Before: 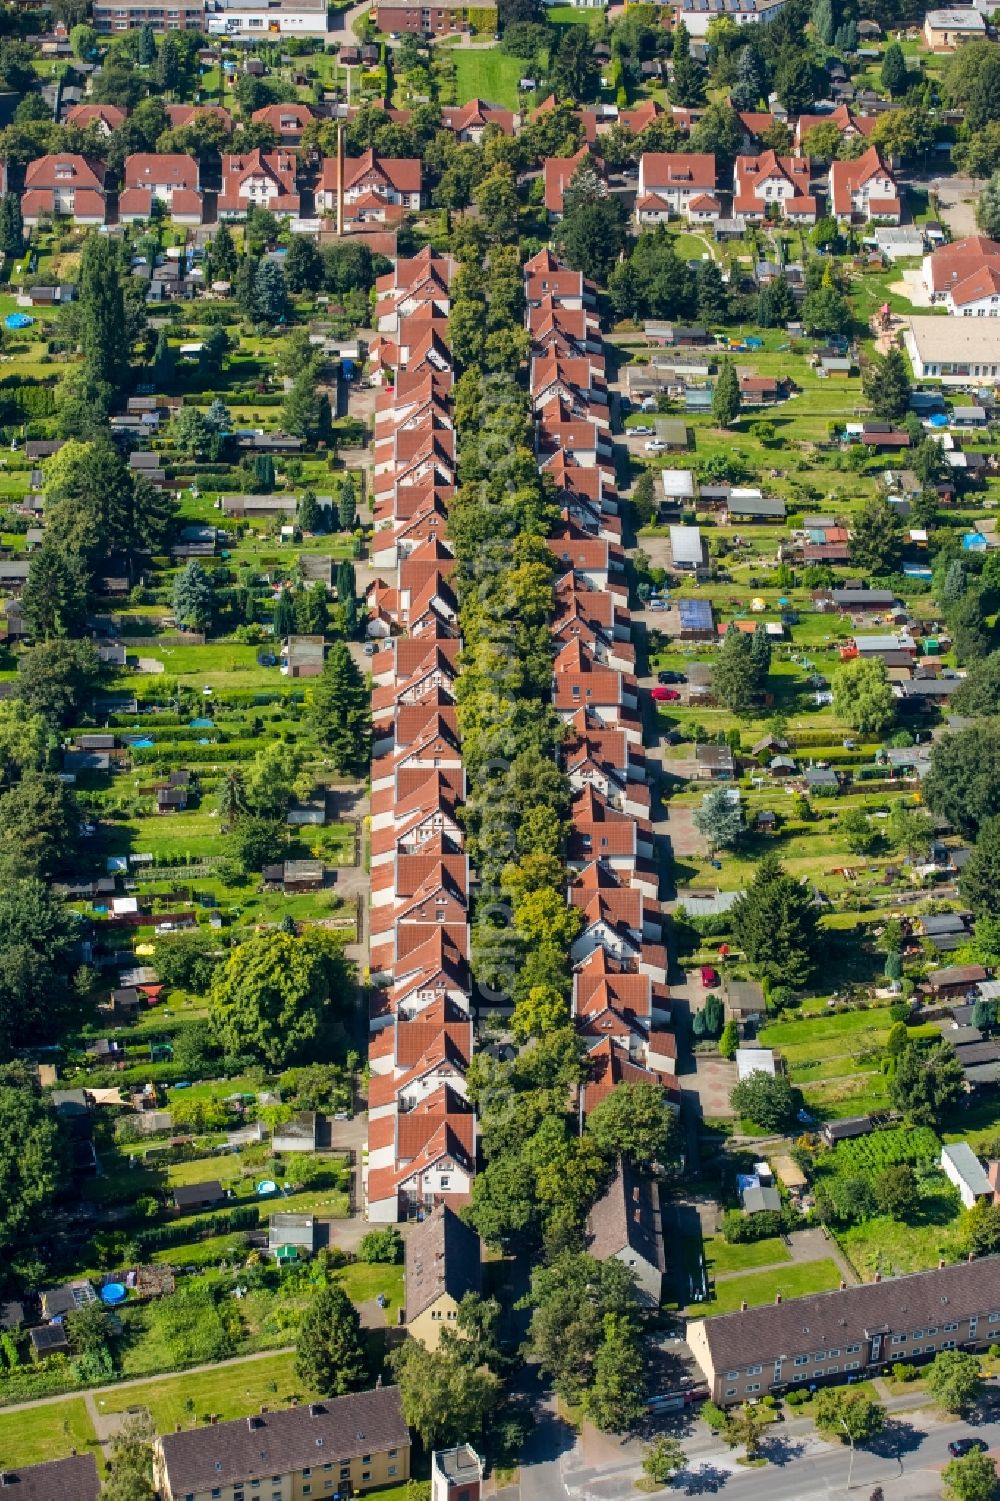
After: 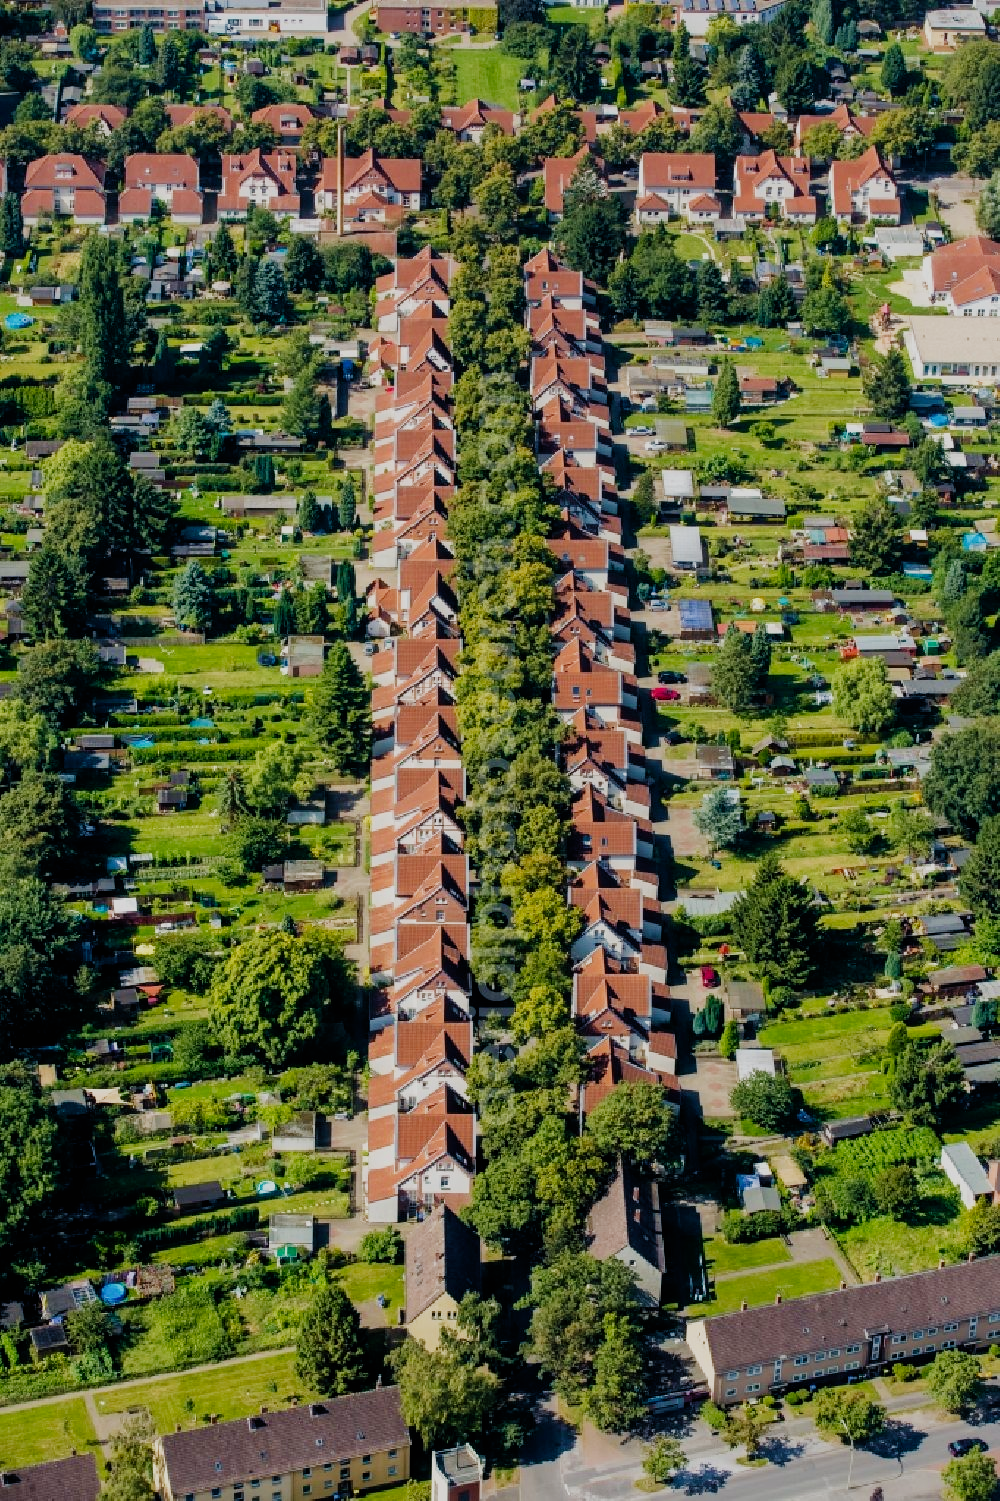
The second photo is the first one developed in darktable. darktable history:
velvia: on, module defaults
filmic rgb: black relative exposure -7.65 EV, white relative exposure 4.56 EV, hardness 3.61, contrast 1.056, add noise in highlights 0, preserve chrominance no, color science v3 (2019), use custom middle-gray values true, contrast in highlights soft
